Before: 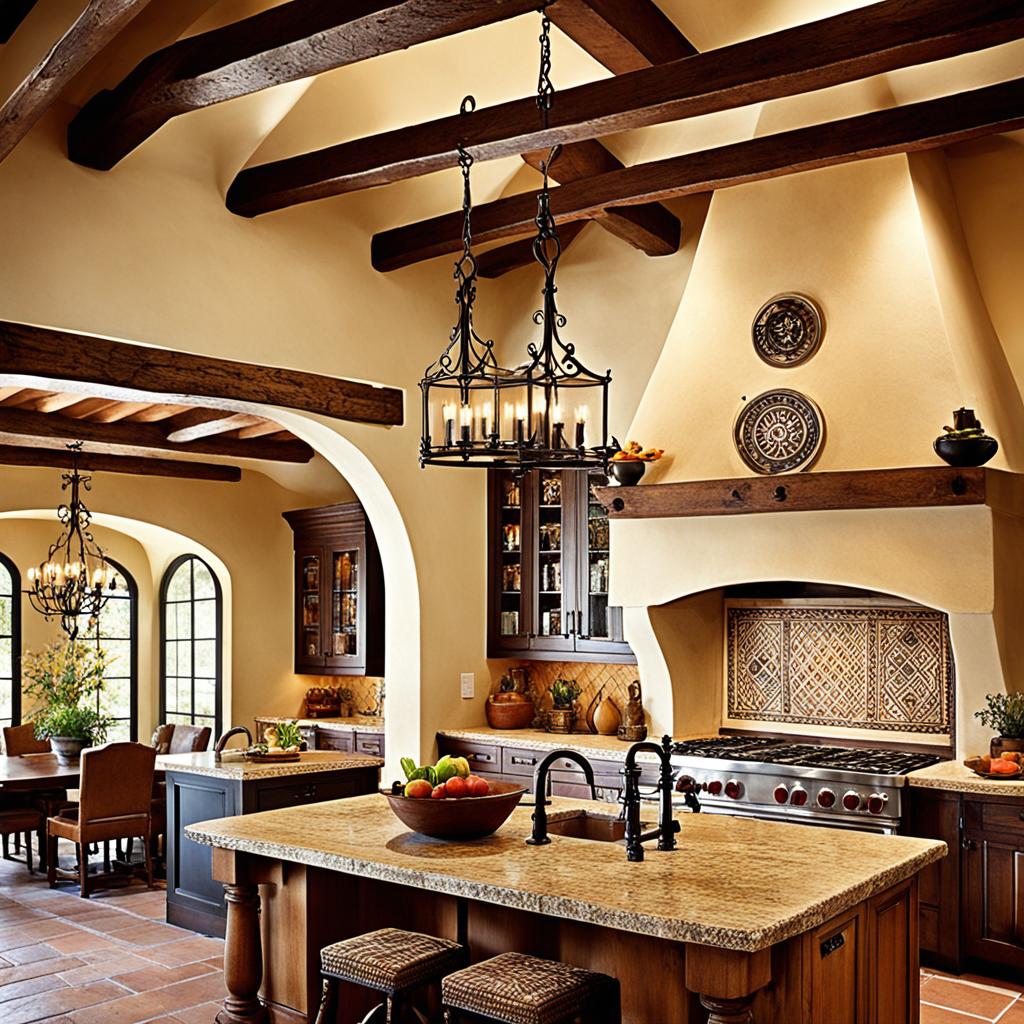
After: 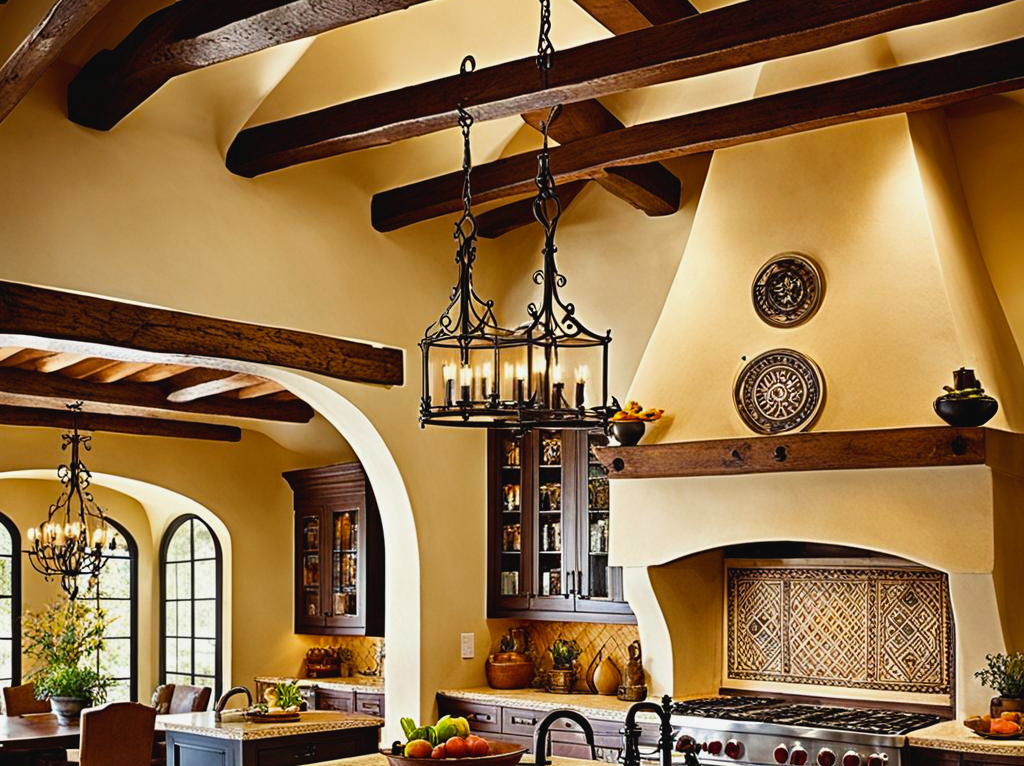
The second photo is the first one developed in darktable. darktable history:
crop: top 3.979%, bottom 21.148%
contrast equalizer: y [[0.502, 0.505, 0.512, 0.529, 0.564, 0.588], [0.5 ×6], [0.502, 0.505, 0.512, 0.529, 0.564, 0.588], [0, 0.001, 0.001, 0.004, 0.008, 0.011], [0, 0.001, 0.001, 0.004, 0.008, 0.011]], mix 0.311
color balance rgb: perceptual saturation grading › global saturation 19.729%, global vibrance 20.539%
contrast brightness saturation: contrast -0.07, brightness -0.038, saturation -0.107
